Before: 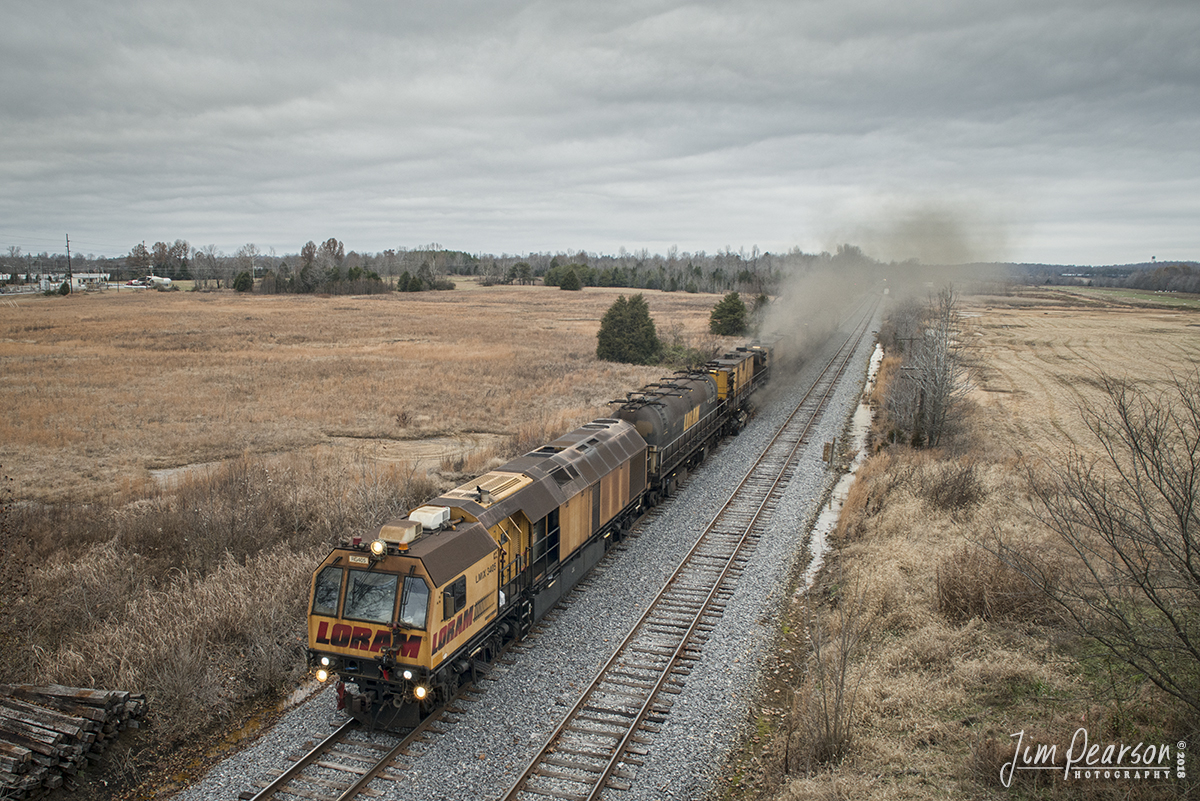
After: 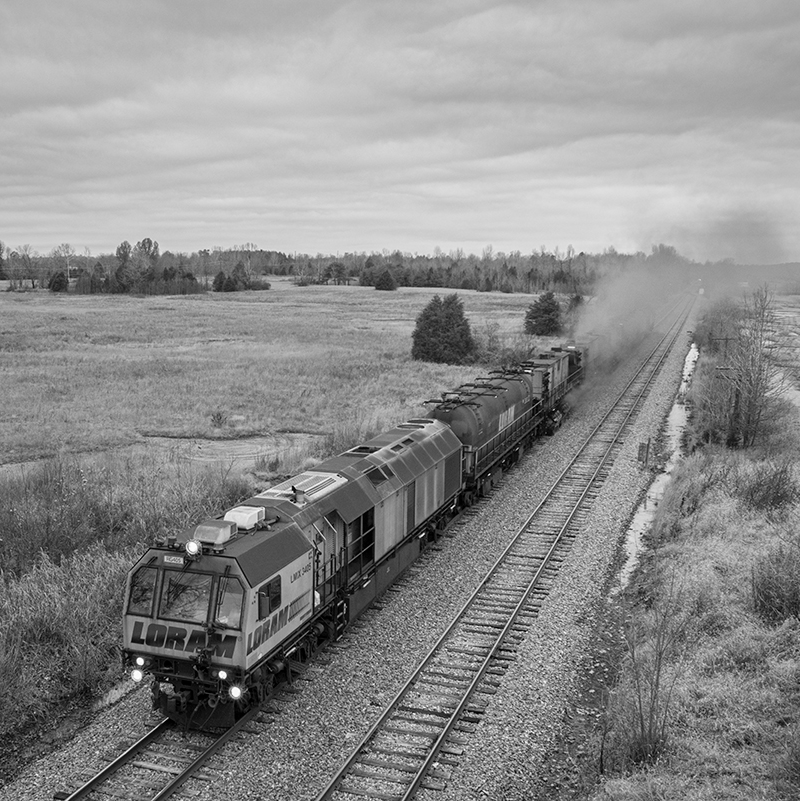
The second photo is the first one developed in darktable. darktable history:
crop and rotate: left 15.446%, right 17.836%
monochrome: size 1
